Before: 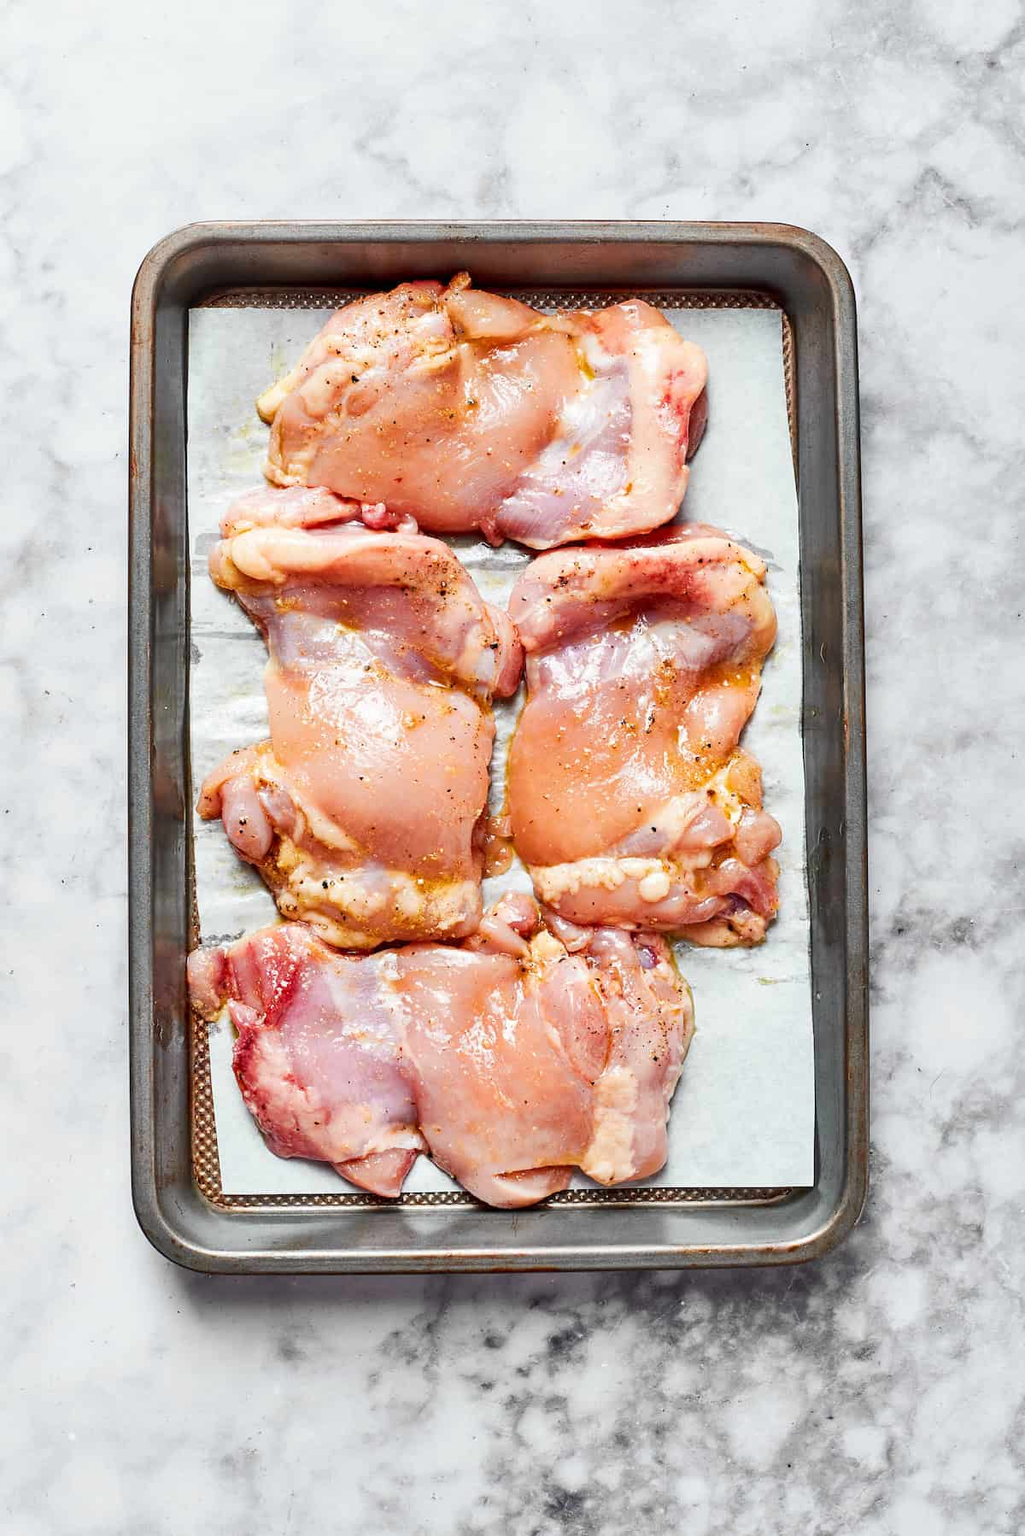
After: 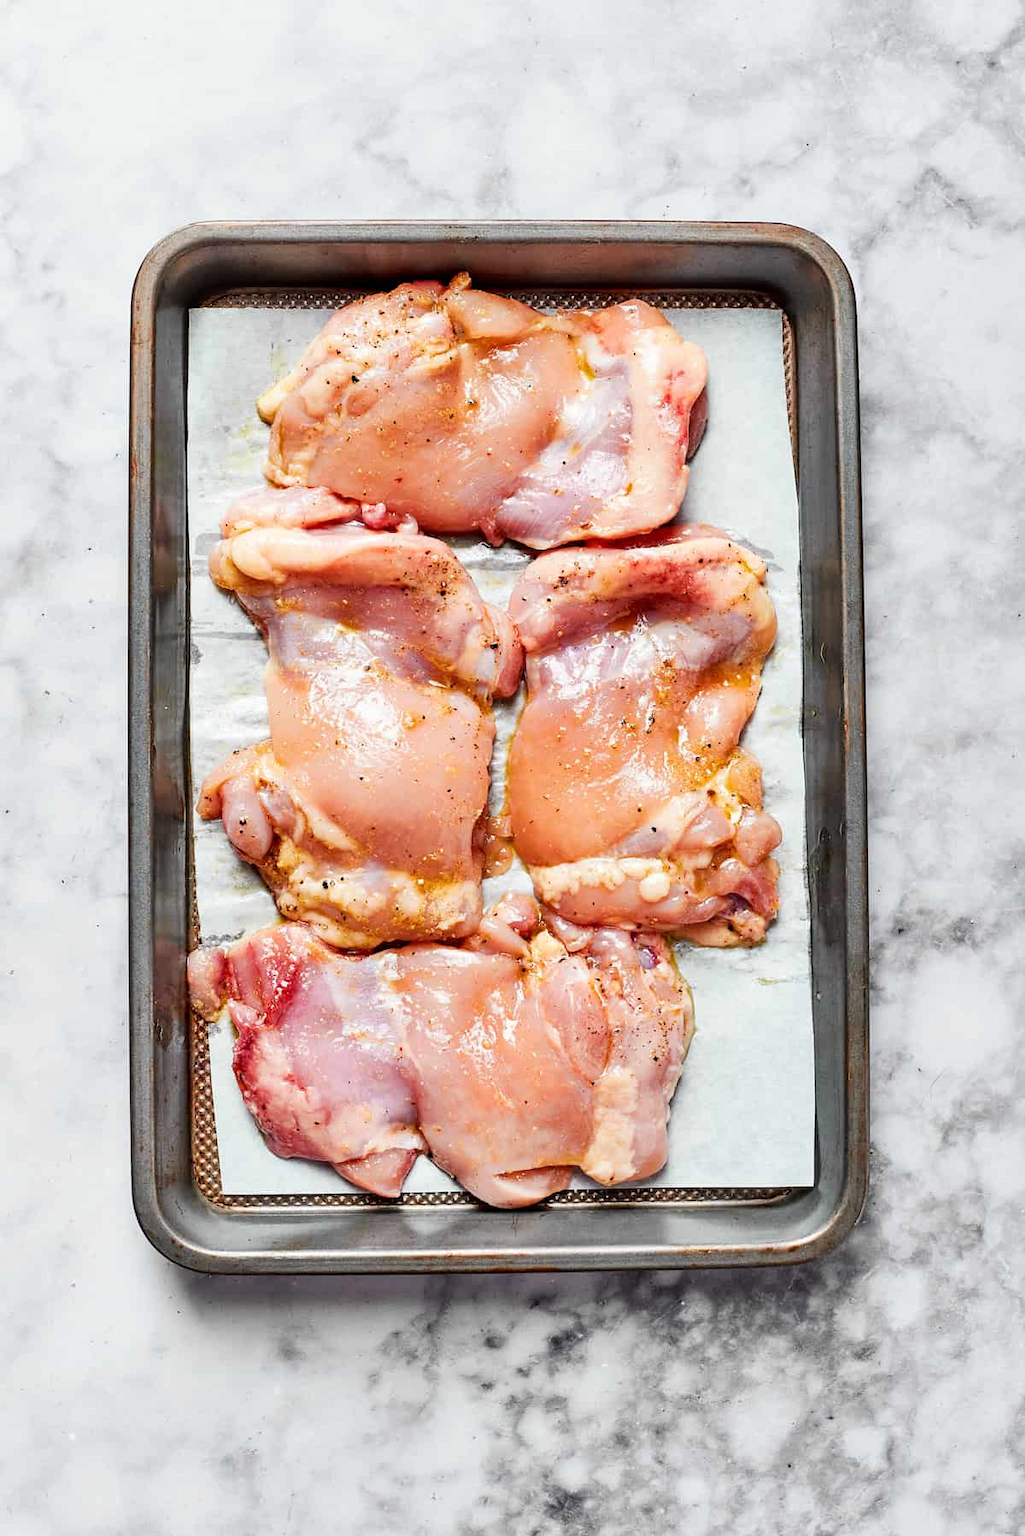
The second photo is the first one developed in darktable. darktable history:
rgb curve: curves: ch0 [(0, 0) (0.136, 0.078) (0.262, 0.245) (0.414, 0.42) (1, 1)], compensate middle gray true, preserve colors basic power
